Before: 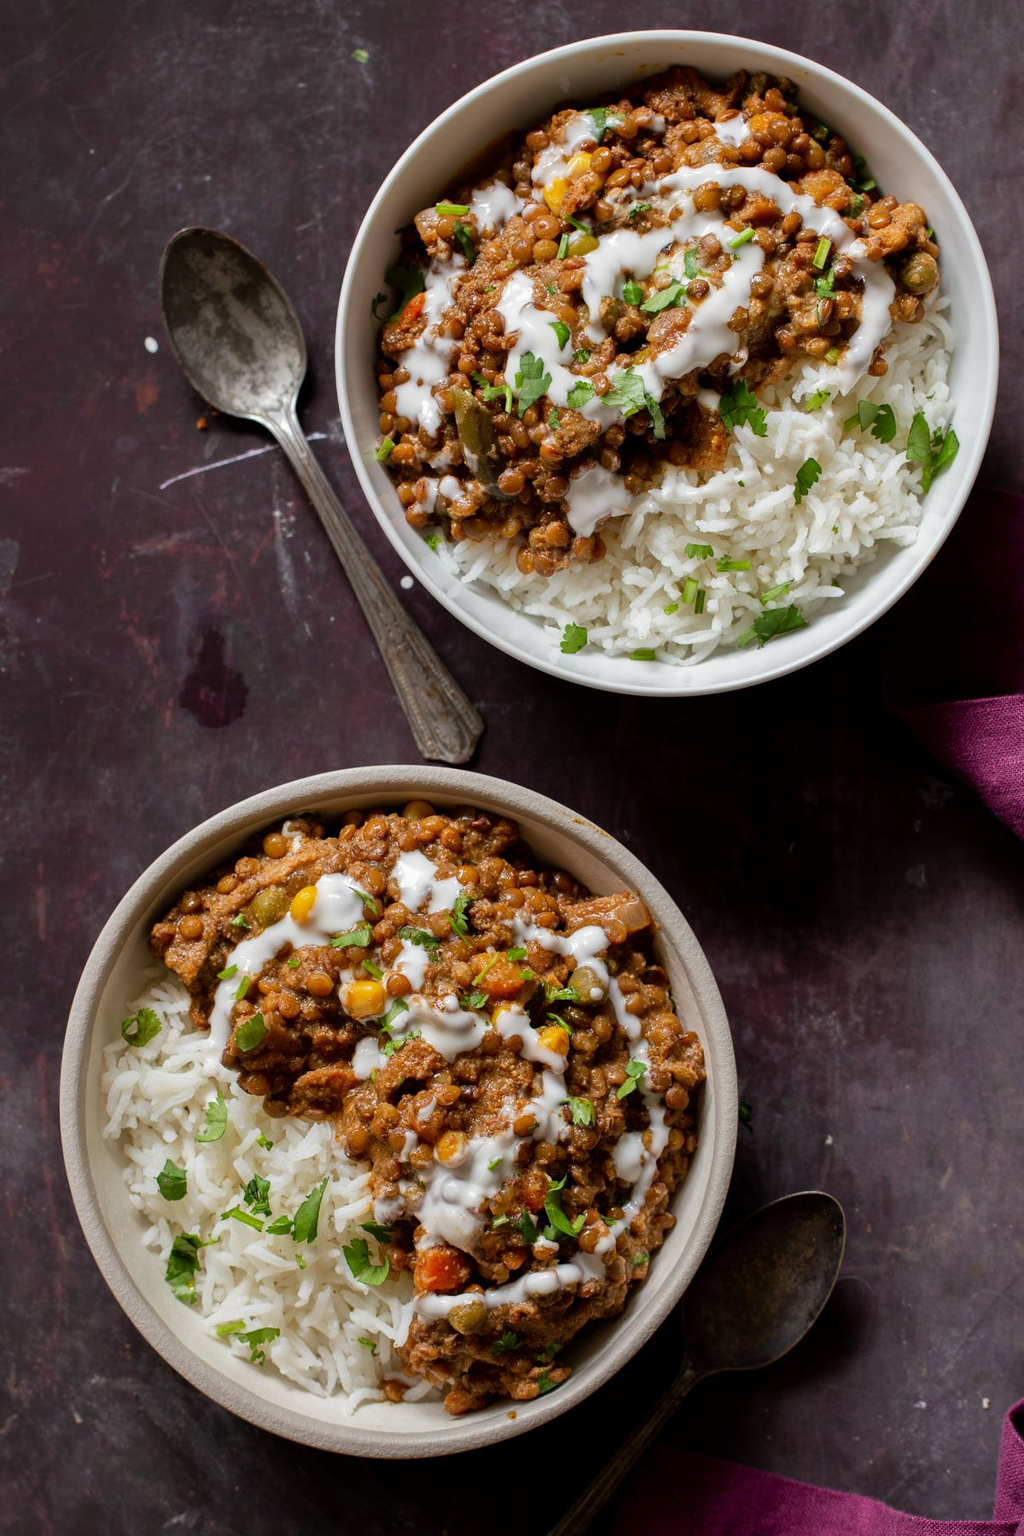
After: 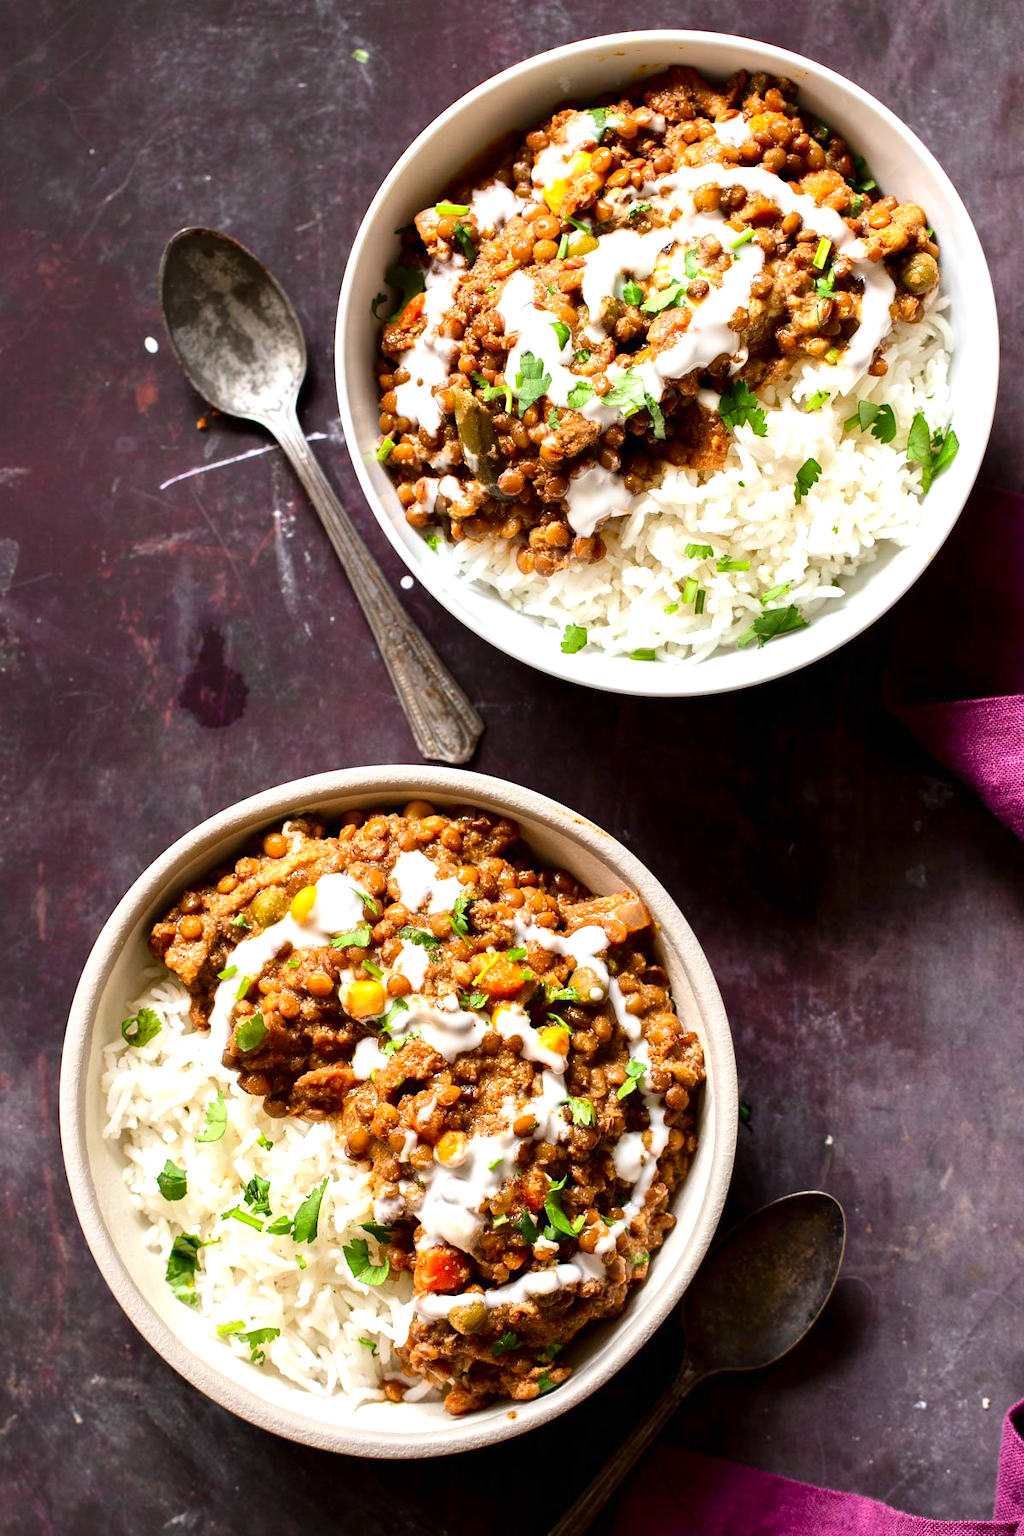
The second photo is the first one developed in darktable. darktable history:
exposure: black level correction 0, exposure 1.1 EV, compensate exposure bias true, compensate highlight preservation false
contrast brightness saturation: contrast 0.15, brightness -0.01, saturation 0.1
